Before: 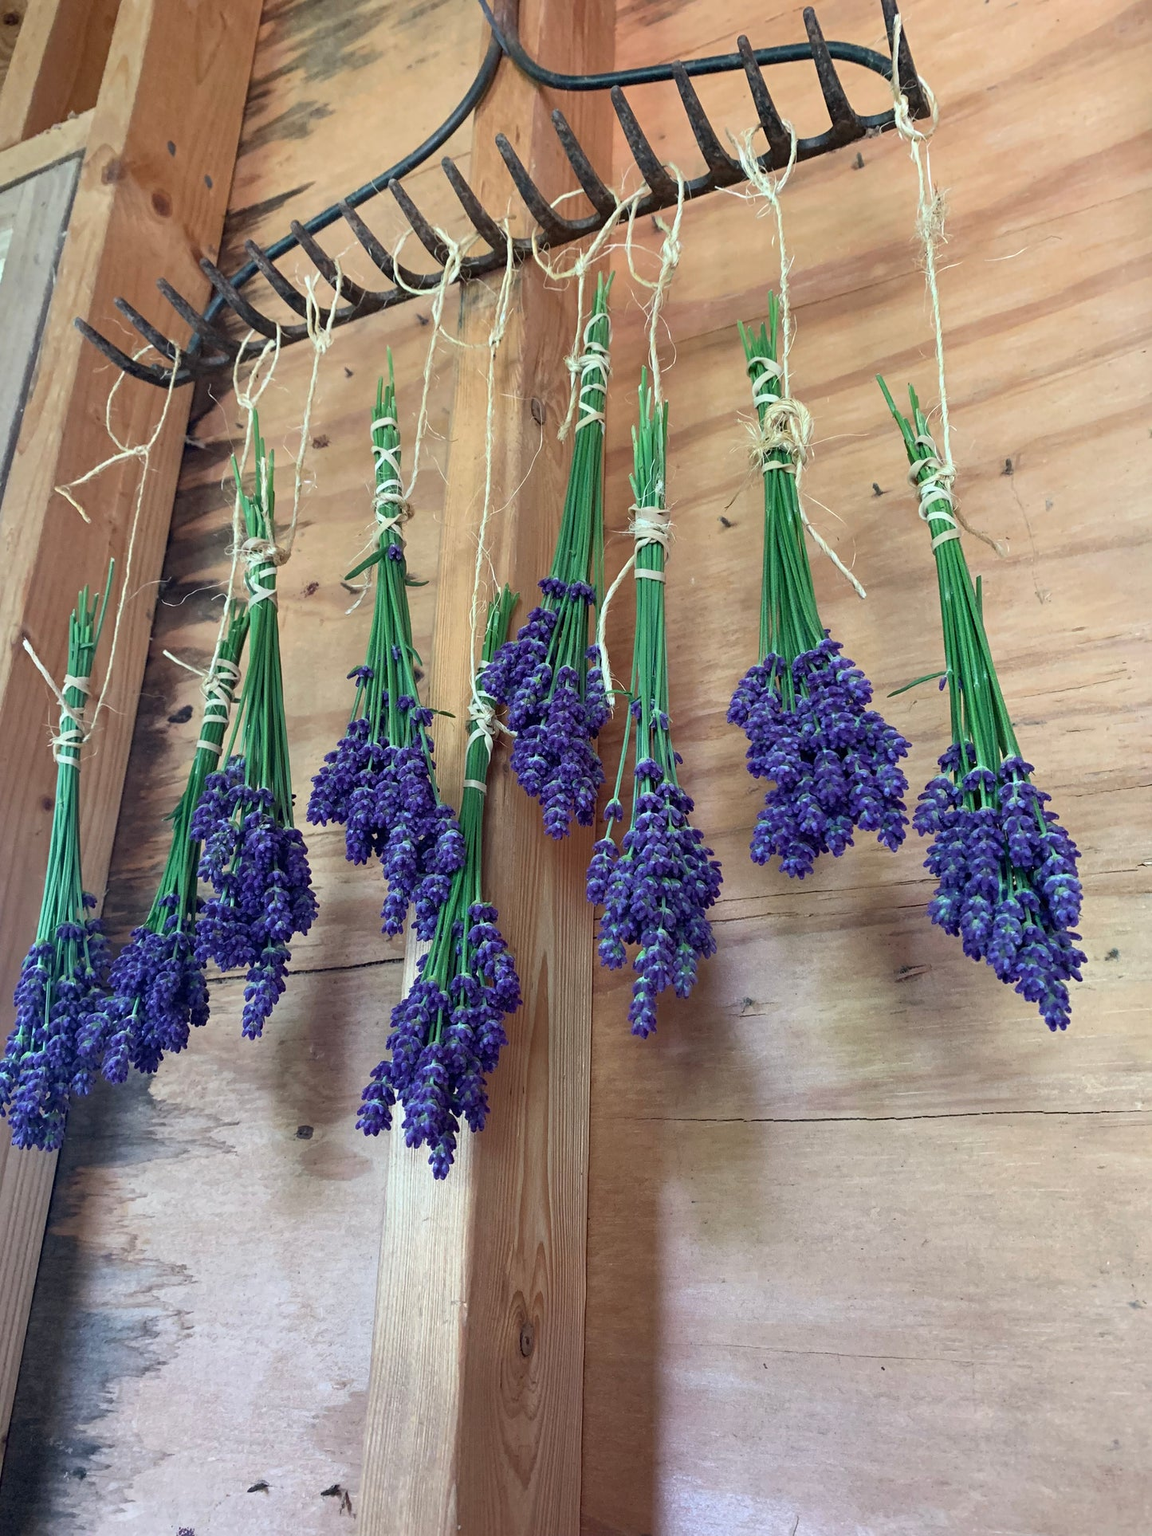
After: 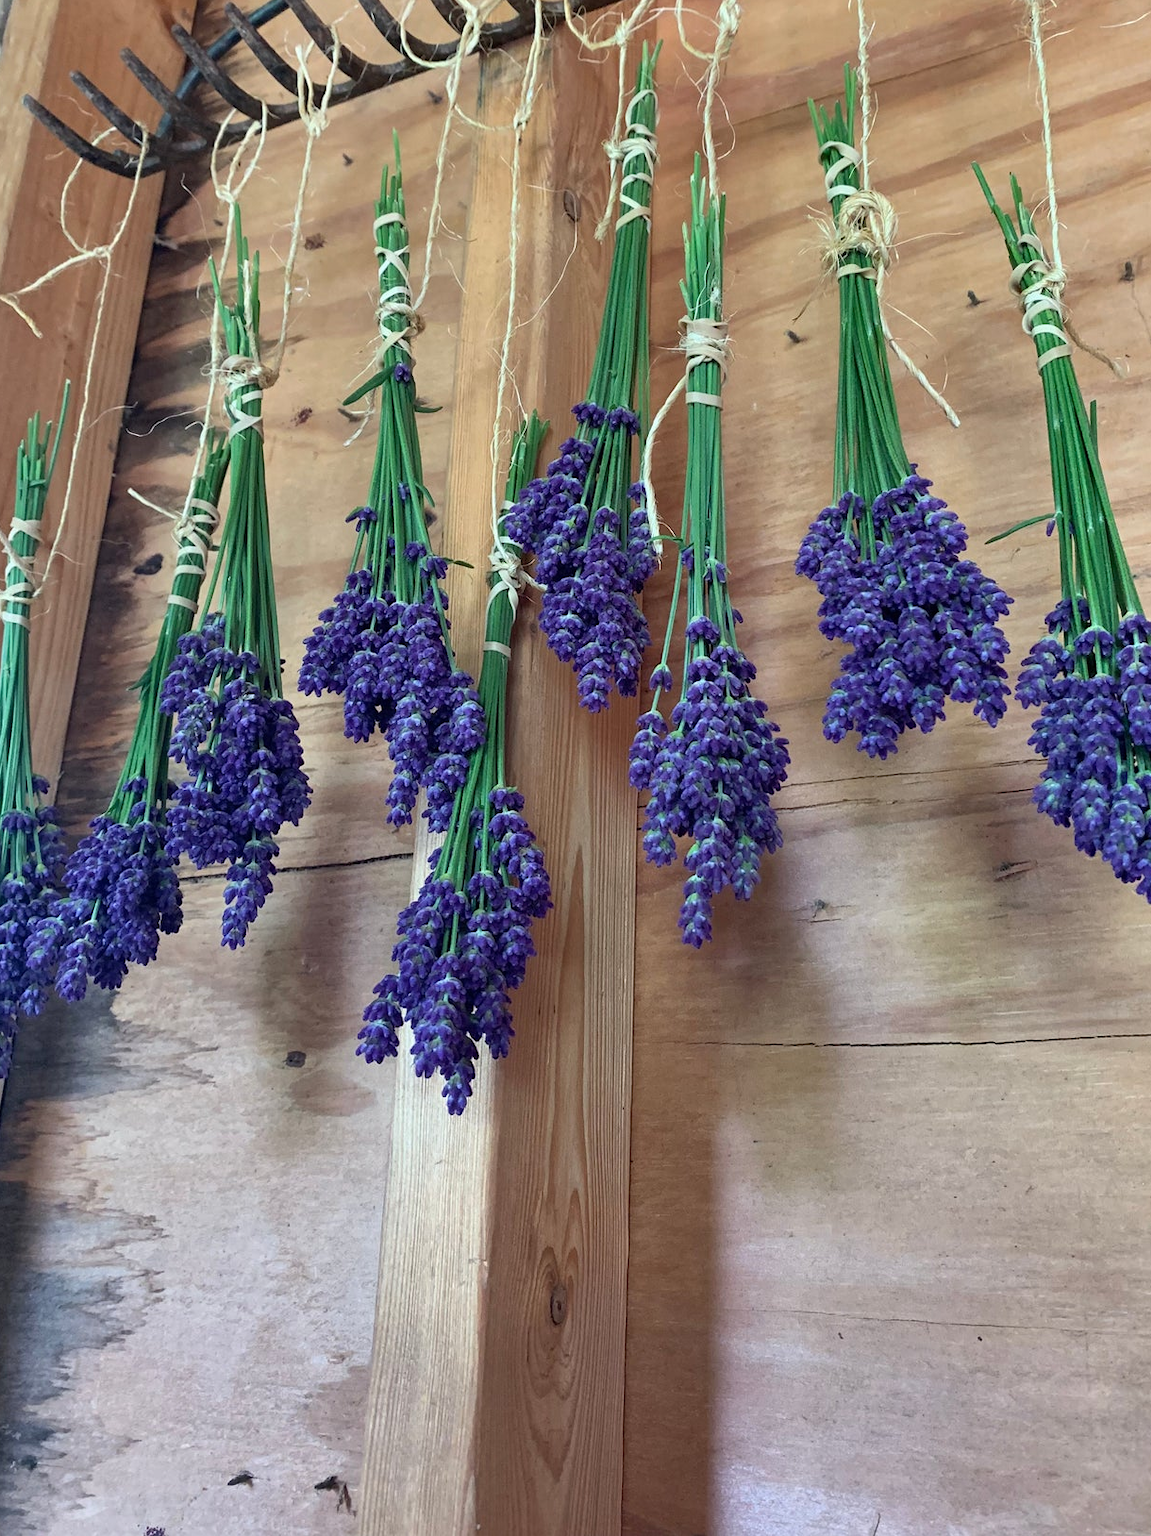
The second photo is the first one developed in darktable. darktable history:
shadows and highlights: shadows color adjustment 97.66%, soften with gaussian
crop and rotate: left 4.842%, top 15.51%, right 10.668%
